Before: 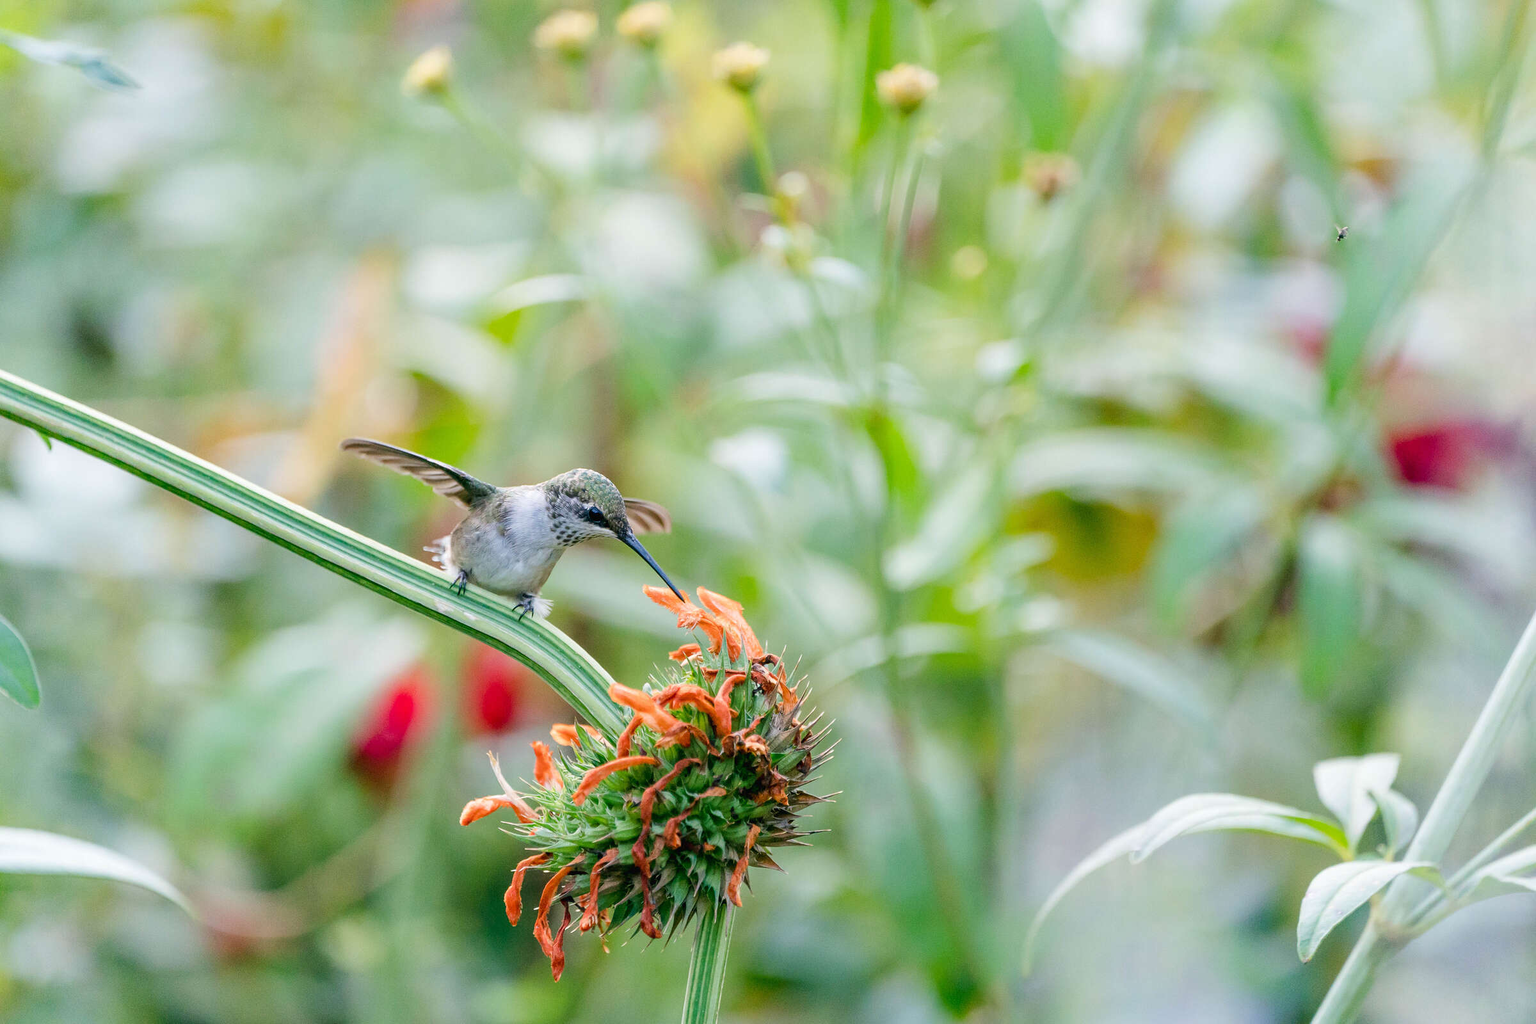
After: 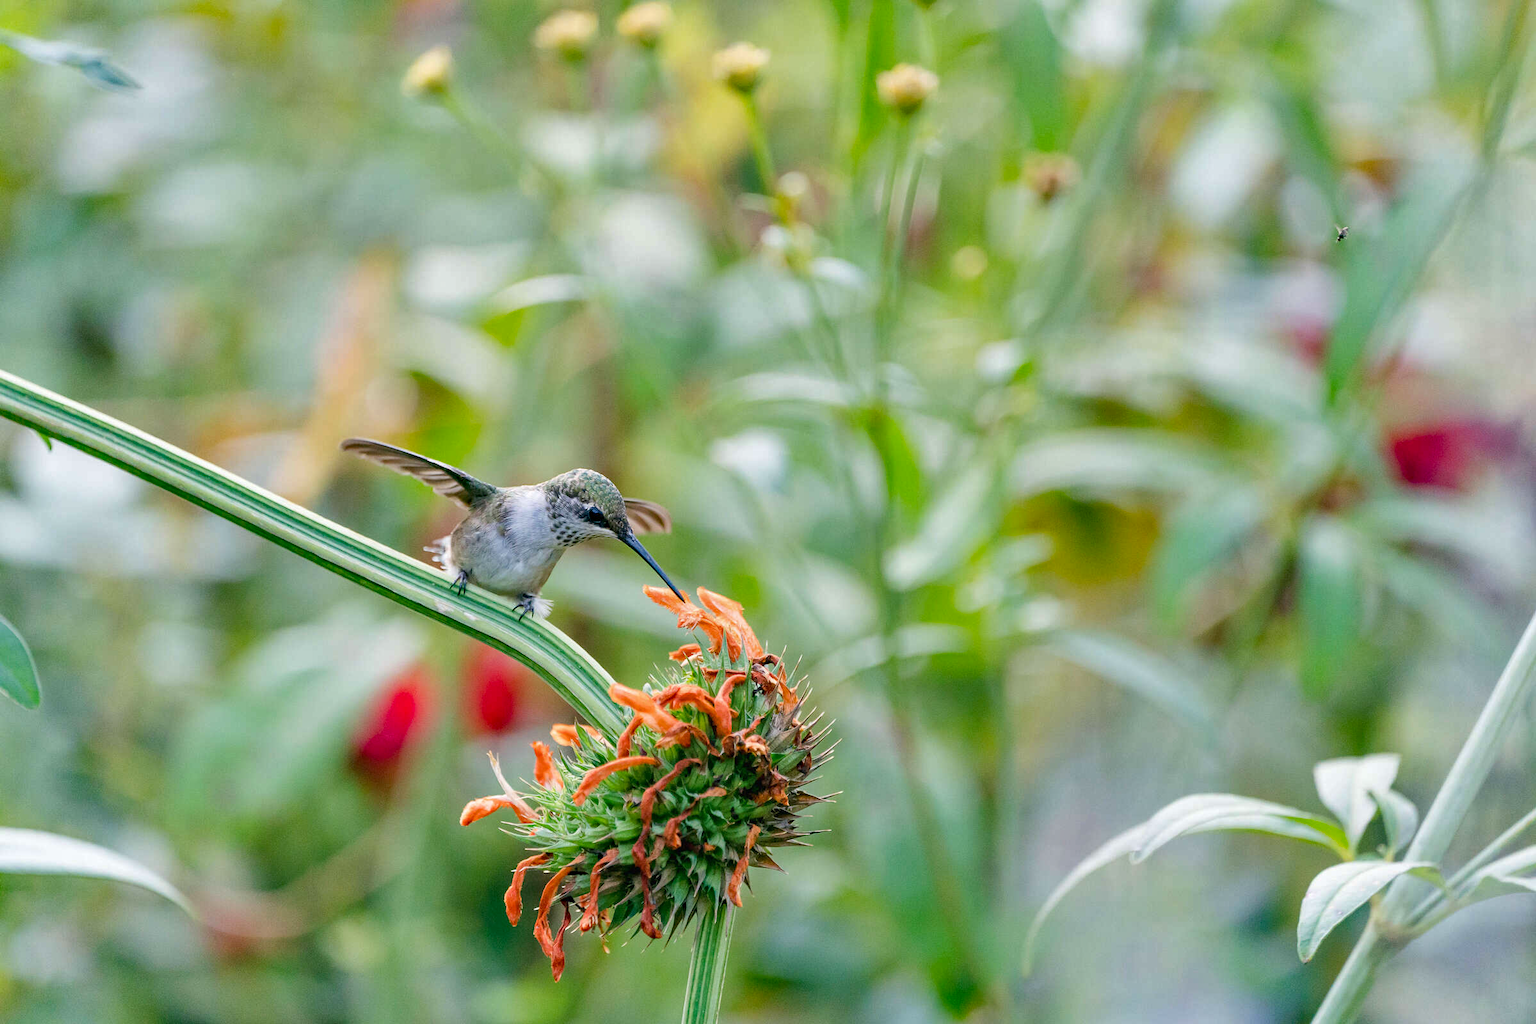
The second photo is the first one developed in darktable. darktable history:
haze removal: compatibility mode true, adaptive false
shadows and highlights: shadows 58.52, soften with gaussian
